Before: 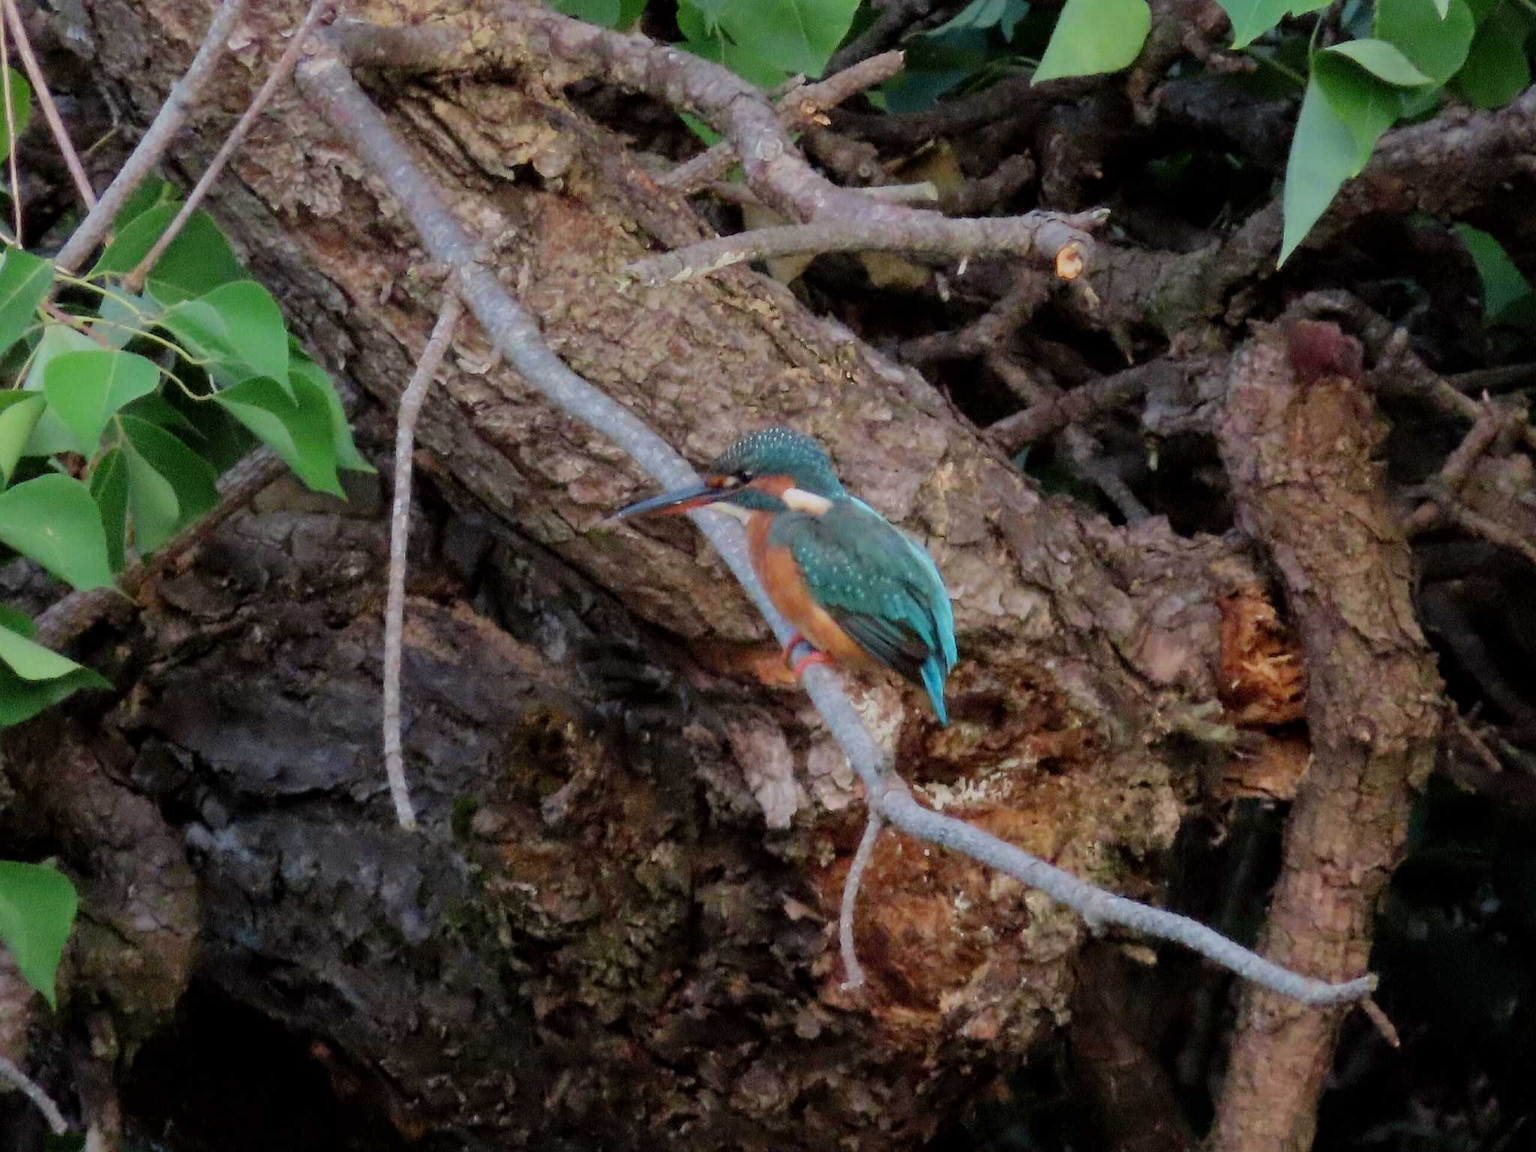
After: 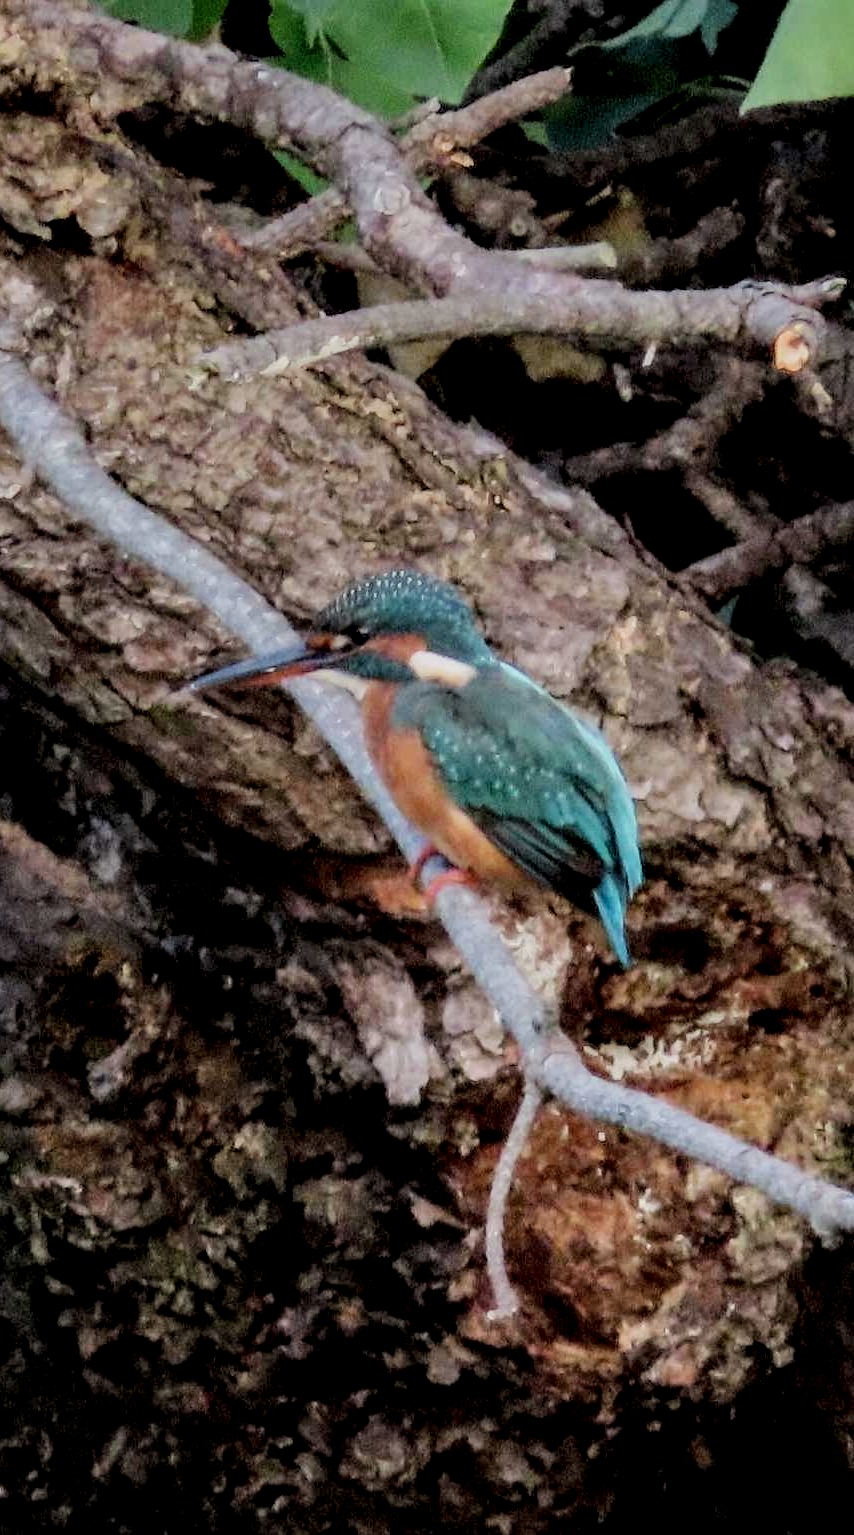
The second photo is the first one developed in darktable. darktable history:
local contrast: highlights 60%, shadows 61%, detail 160%
crop: left 30.971%, right 27.306%
filmic rgb: black relative exposure -7.65 EV, white relative exposure 4.56 EV, threshold 5.98 EV, hardness 3.61, enable highlight reconstruction true
